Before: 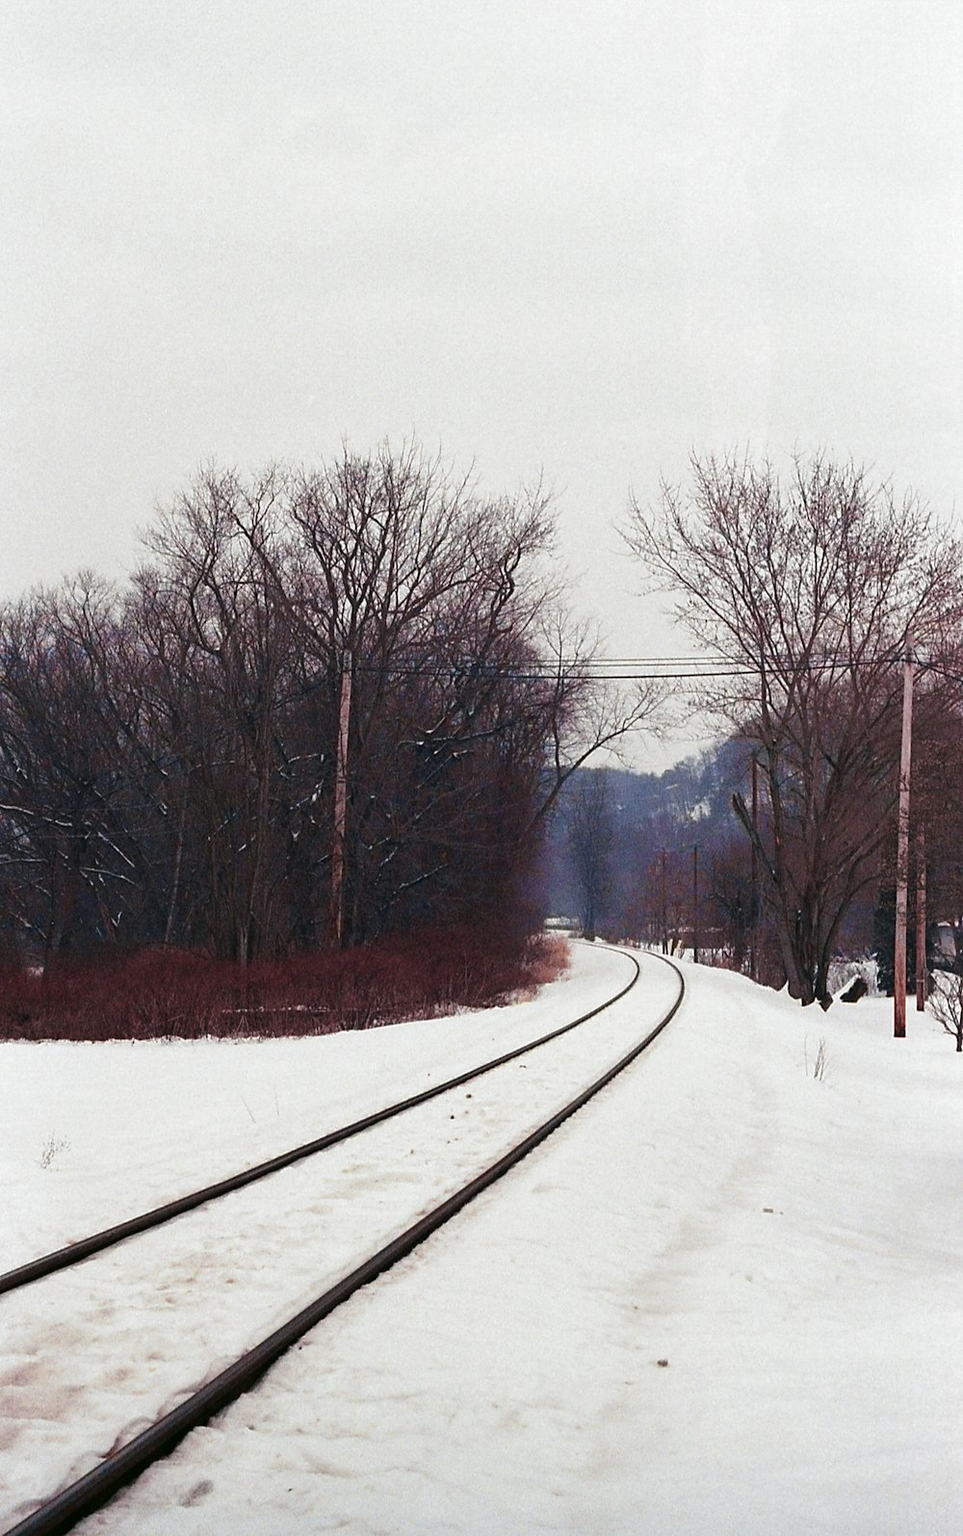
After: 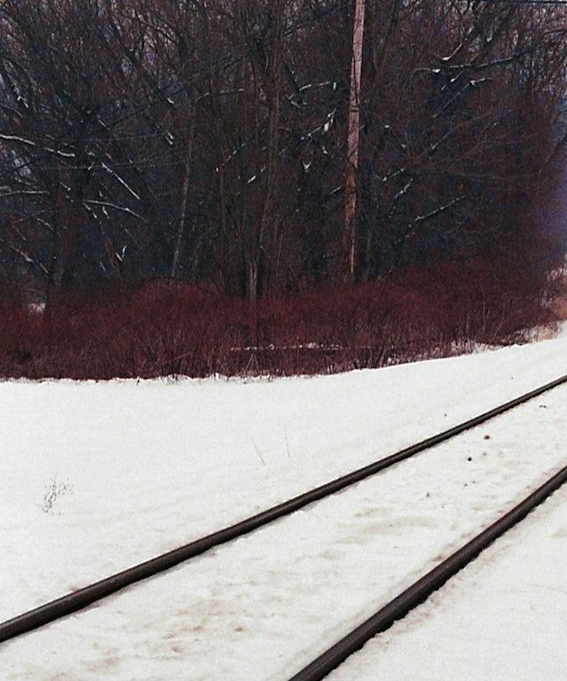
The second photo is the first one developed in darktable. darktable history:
crop: top 43.975%, right 43.231%, bottom 13.311%
